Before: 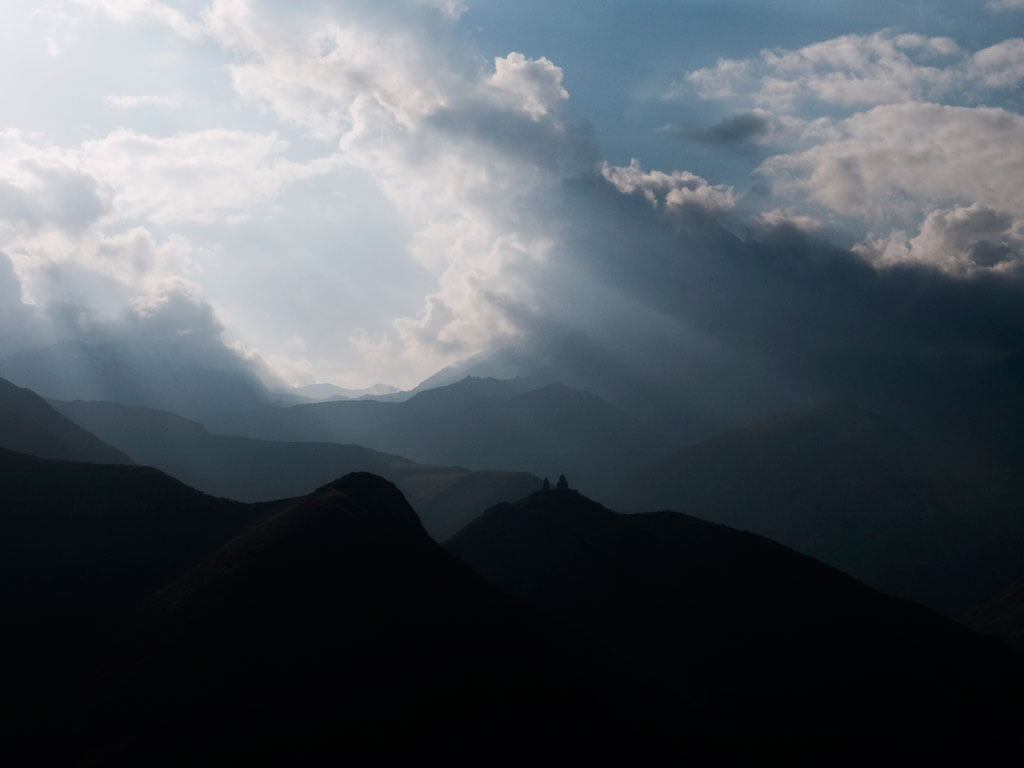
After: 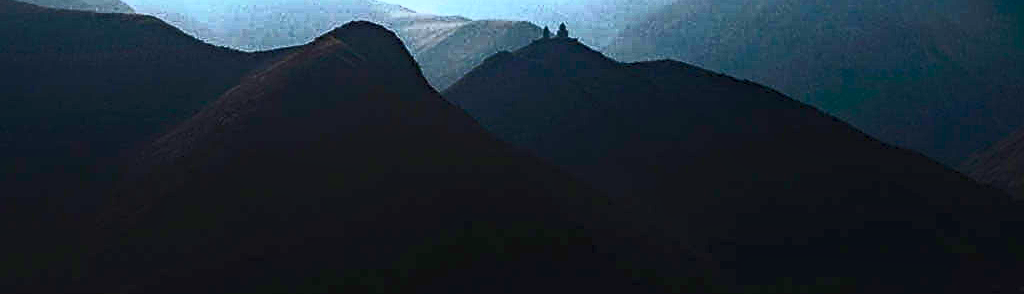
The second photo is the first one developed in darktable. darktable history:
exposure: black level correction 0, exposure 2.162 EV, compensate highlight preservation false
contrast brightness saturation: contrast 0.83, brightness 0.6, saturation 0.583
crop and rotate: top 58.848%, bottom 2.864%
local contrast: on, module defaults
tone equalizer: -8 EV -0.389 EV, -7 EV -0.404 EV, -6 EV -0.36 EV, -5 EV -0.26 EV, -3 EV 0.204 EV, -2 EV 0.321 EV, -1 EV 0.382 EV, +0 EV 0.414 EV, smoothing 1
haze removal: compatibility mode true, adaptive false
sharpen: on, module defaults
